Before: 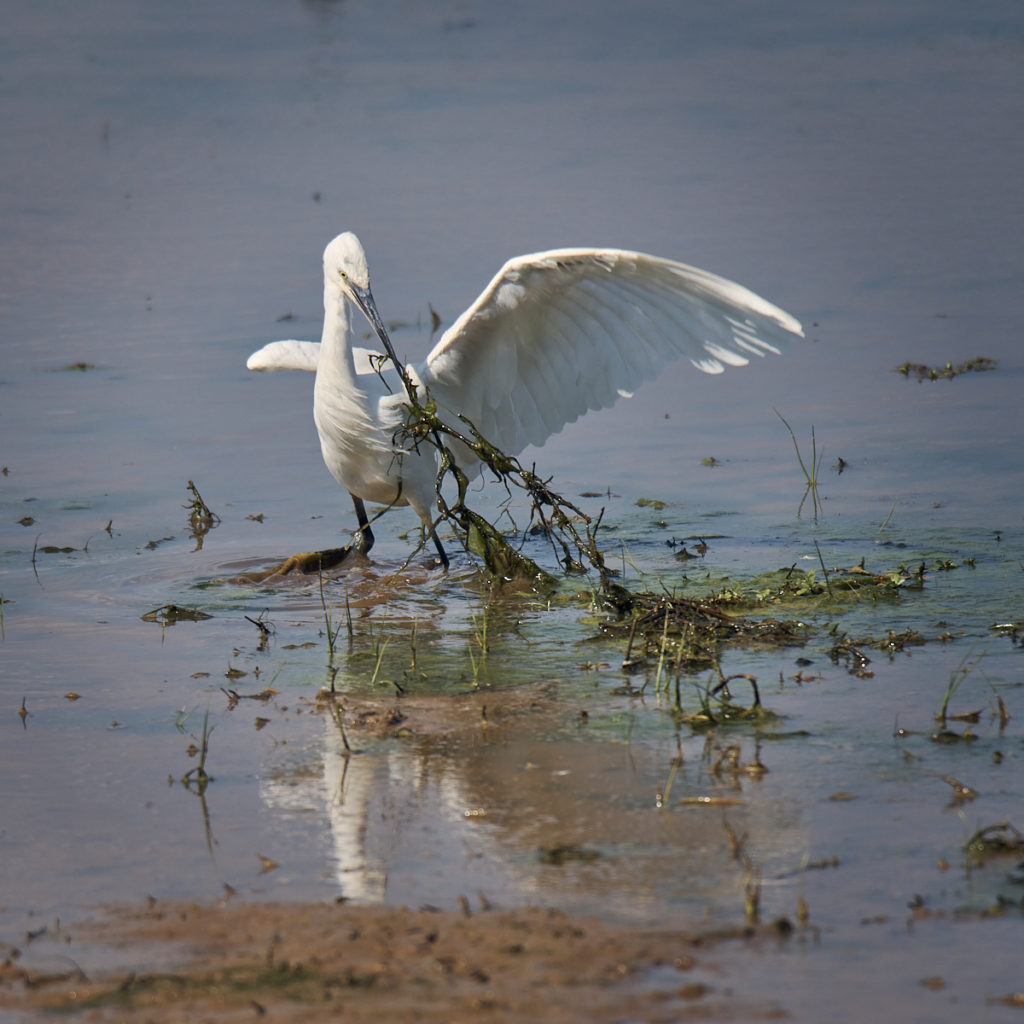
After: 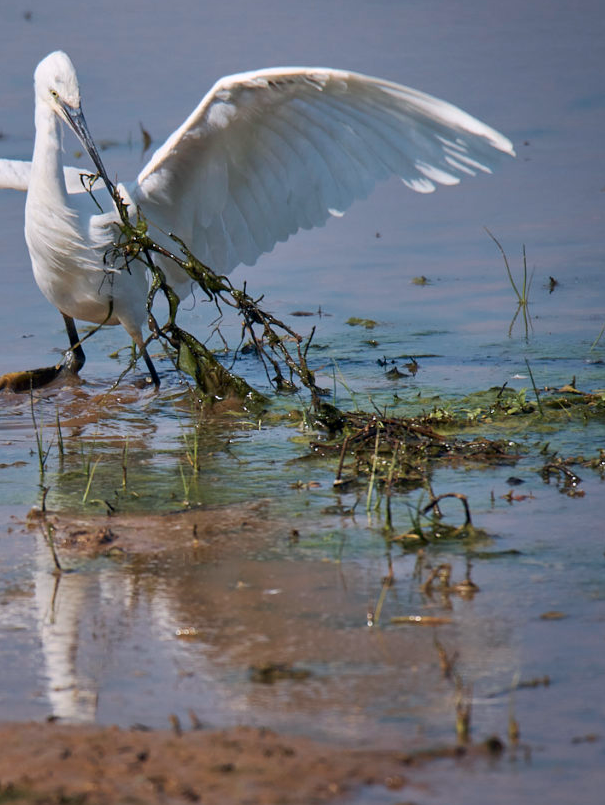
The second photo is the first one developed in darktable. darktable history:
crop and rotate: left 28.256%, top 17.734%, right 12.656%, bottom 3.573%
color calibration: illuminant as shot in camera, x 0.358, y 0.373, temperature 4628.91 K
